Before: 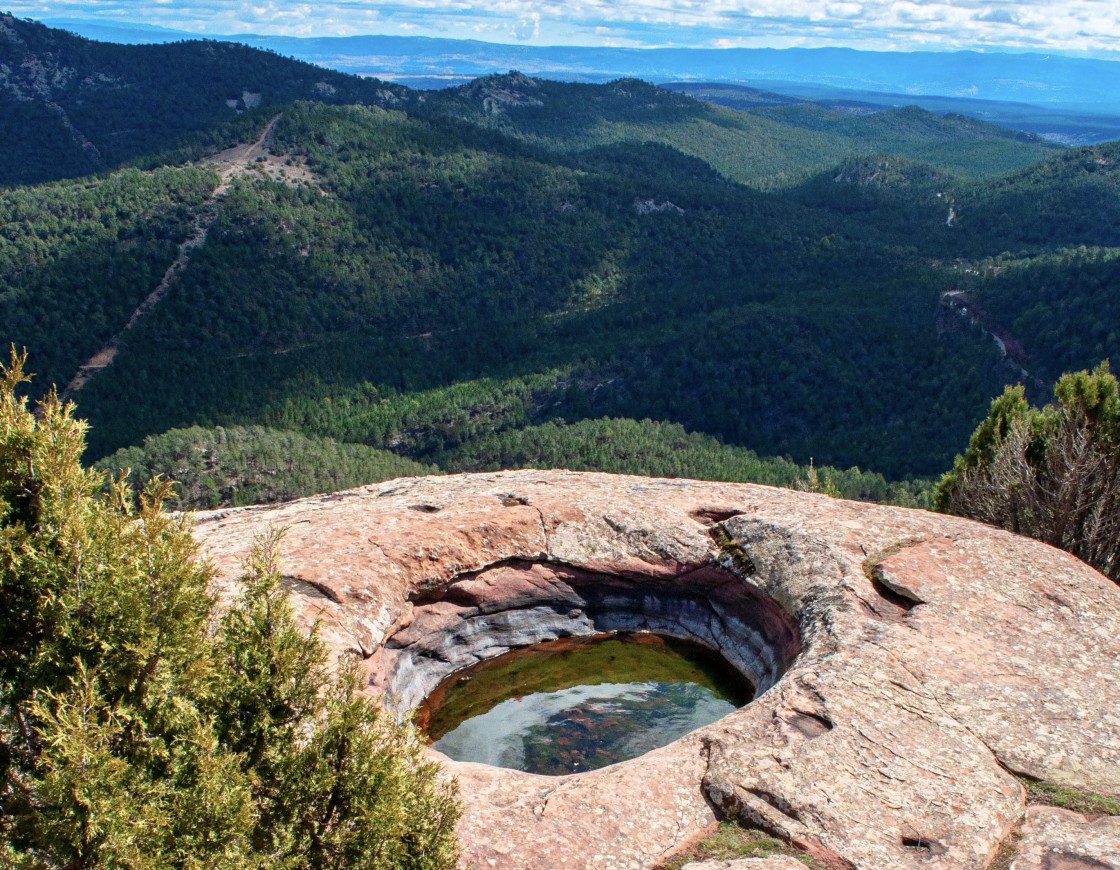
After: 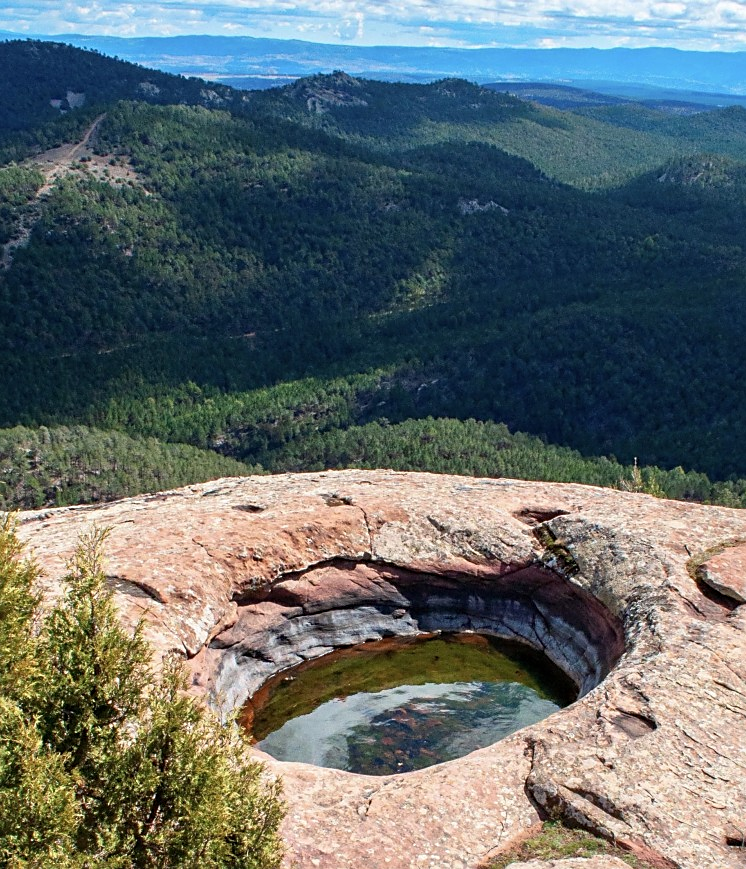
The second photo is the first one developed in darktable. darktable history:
sharpen: radius 1.864, amount 0.398, threshold 1.271
crop and rotate: left 15.754%, right 17.579%
